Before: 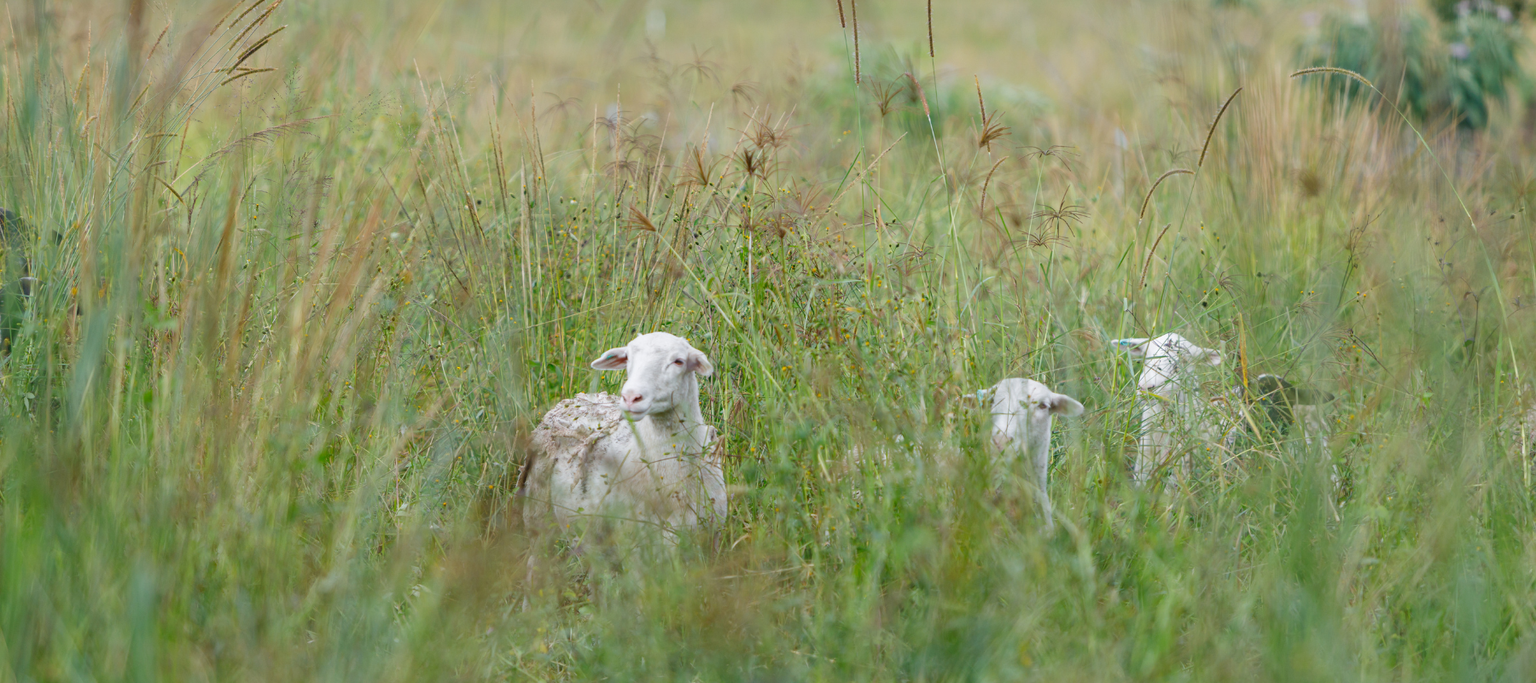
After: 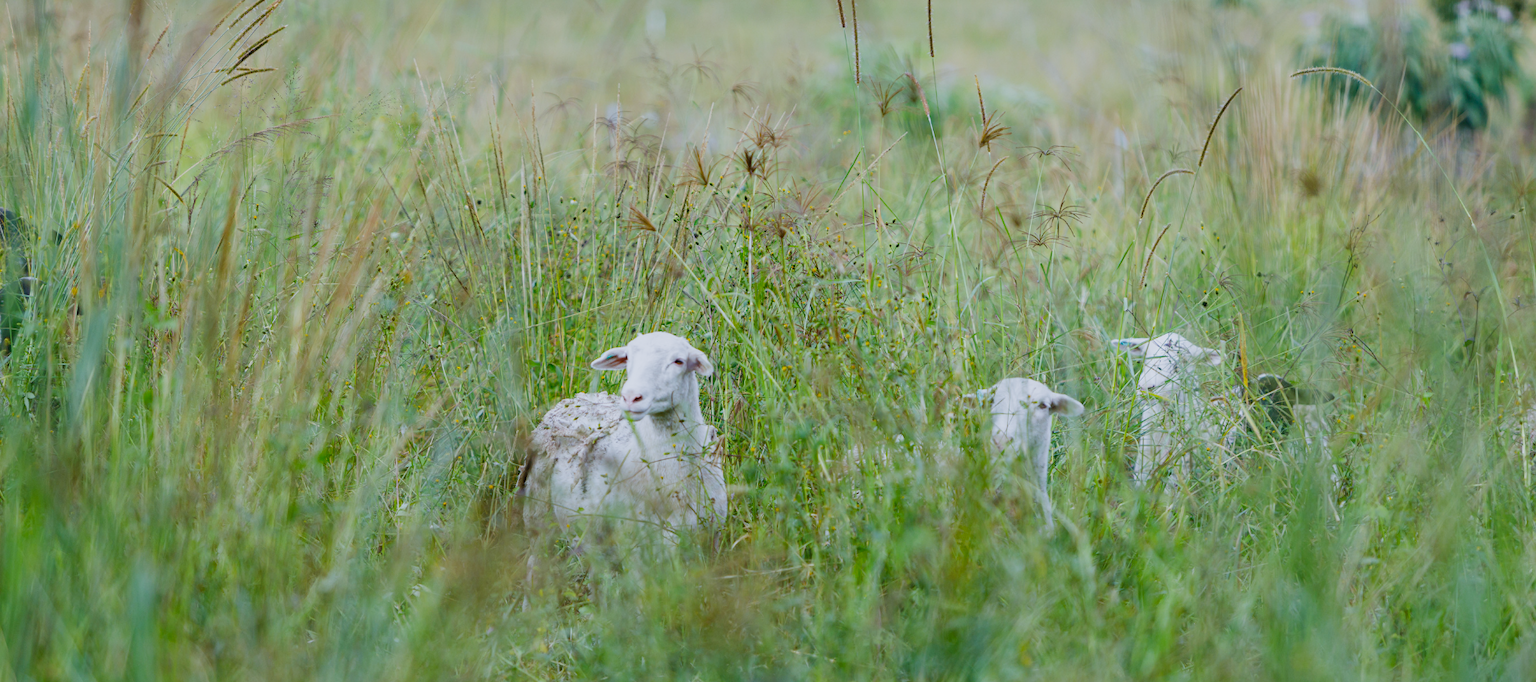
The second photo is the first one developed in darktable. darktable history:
white balance: red 0.931, blue 1.11
sigmoid: on, module defaults
